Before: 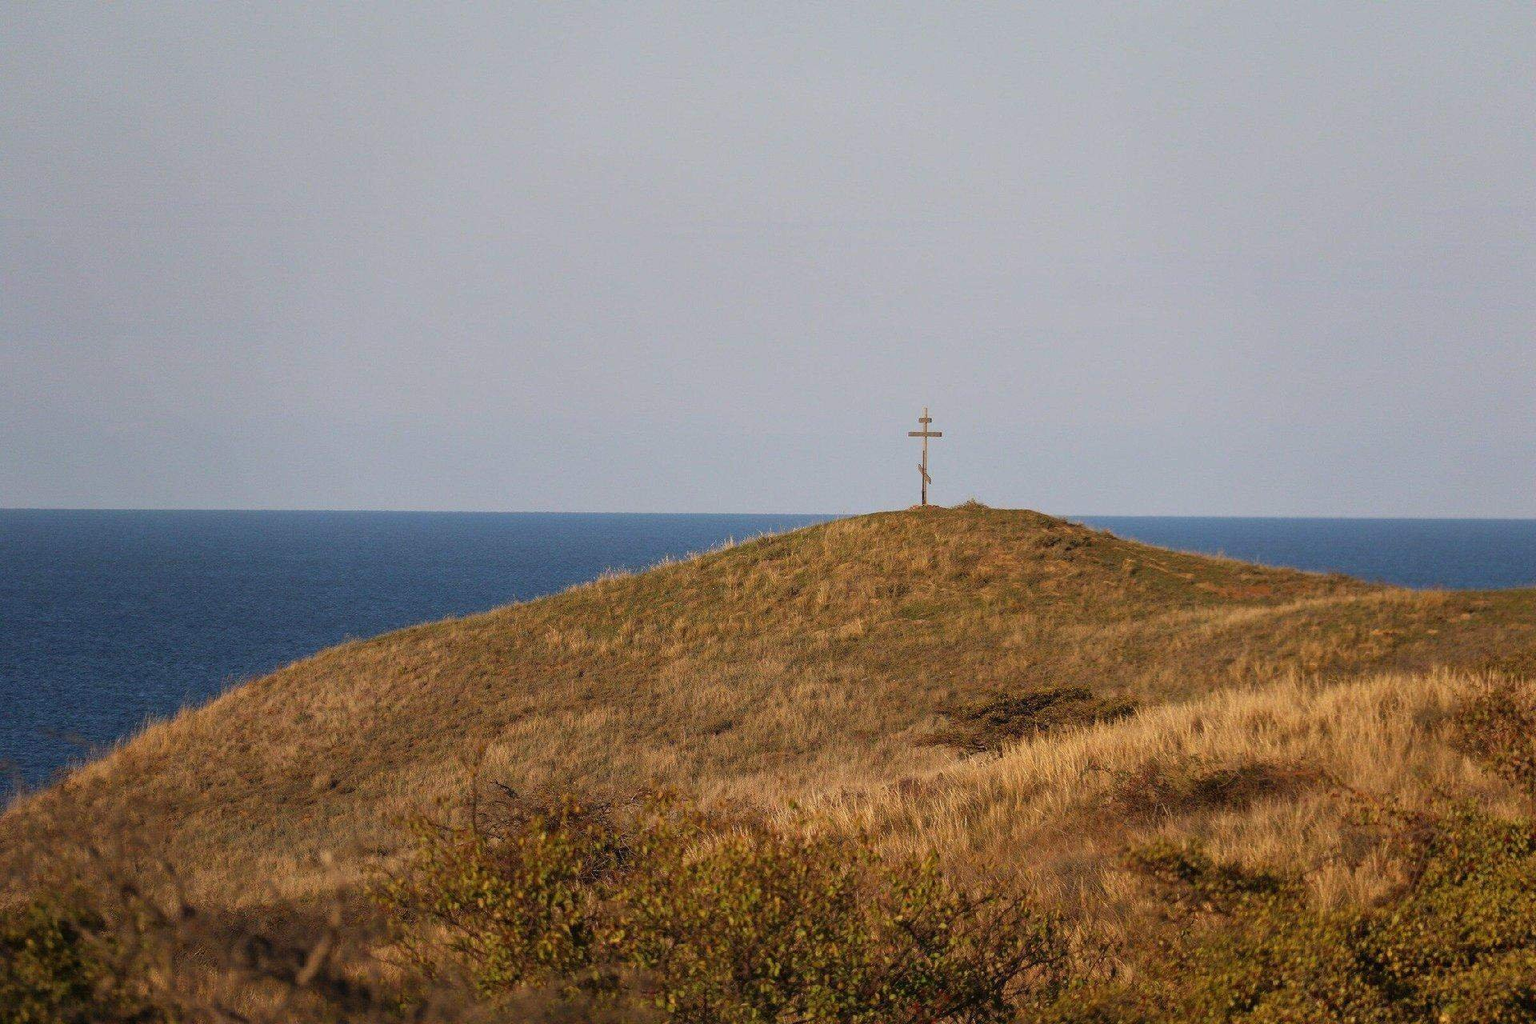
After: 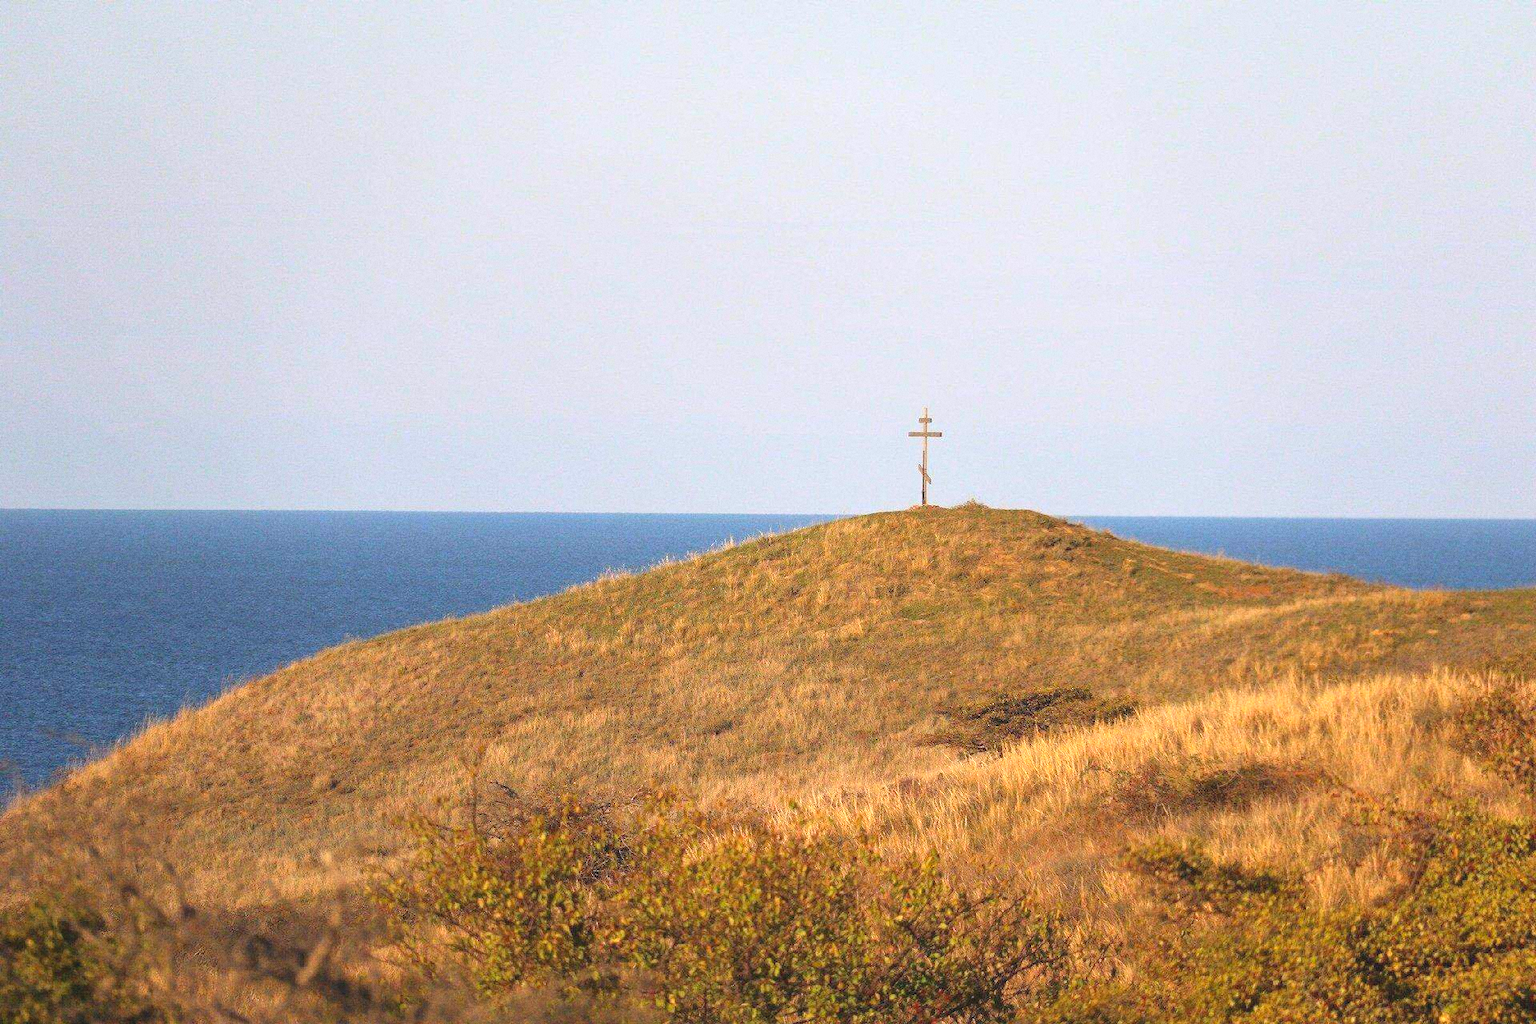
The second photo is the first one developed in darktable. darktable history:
contrast brightness saturation: contrast -0.1, brightness 0.05, saturation 0.08
exposure: black level correction 0, exposure 1 EV, compensate exposure bias true, compensate highlight preservation false
grain: coarseness 0.09 ISO
